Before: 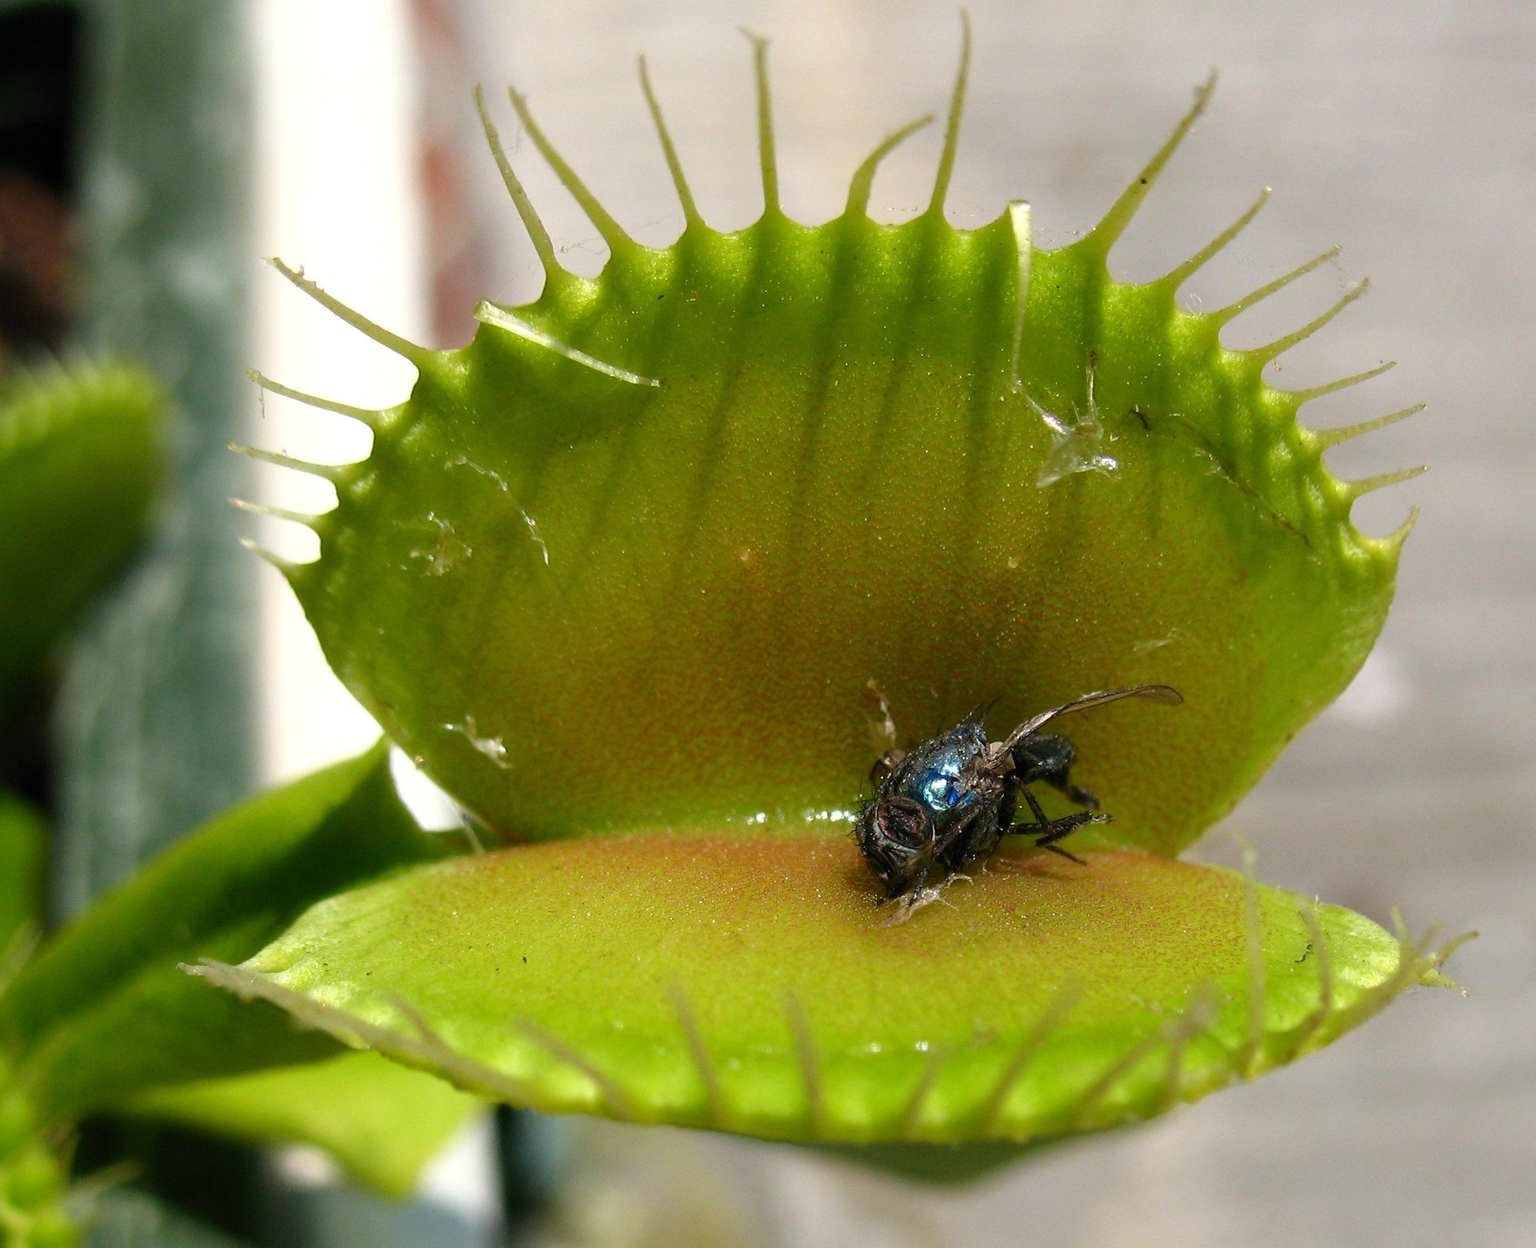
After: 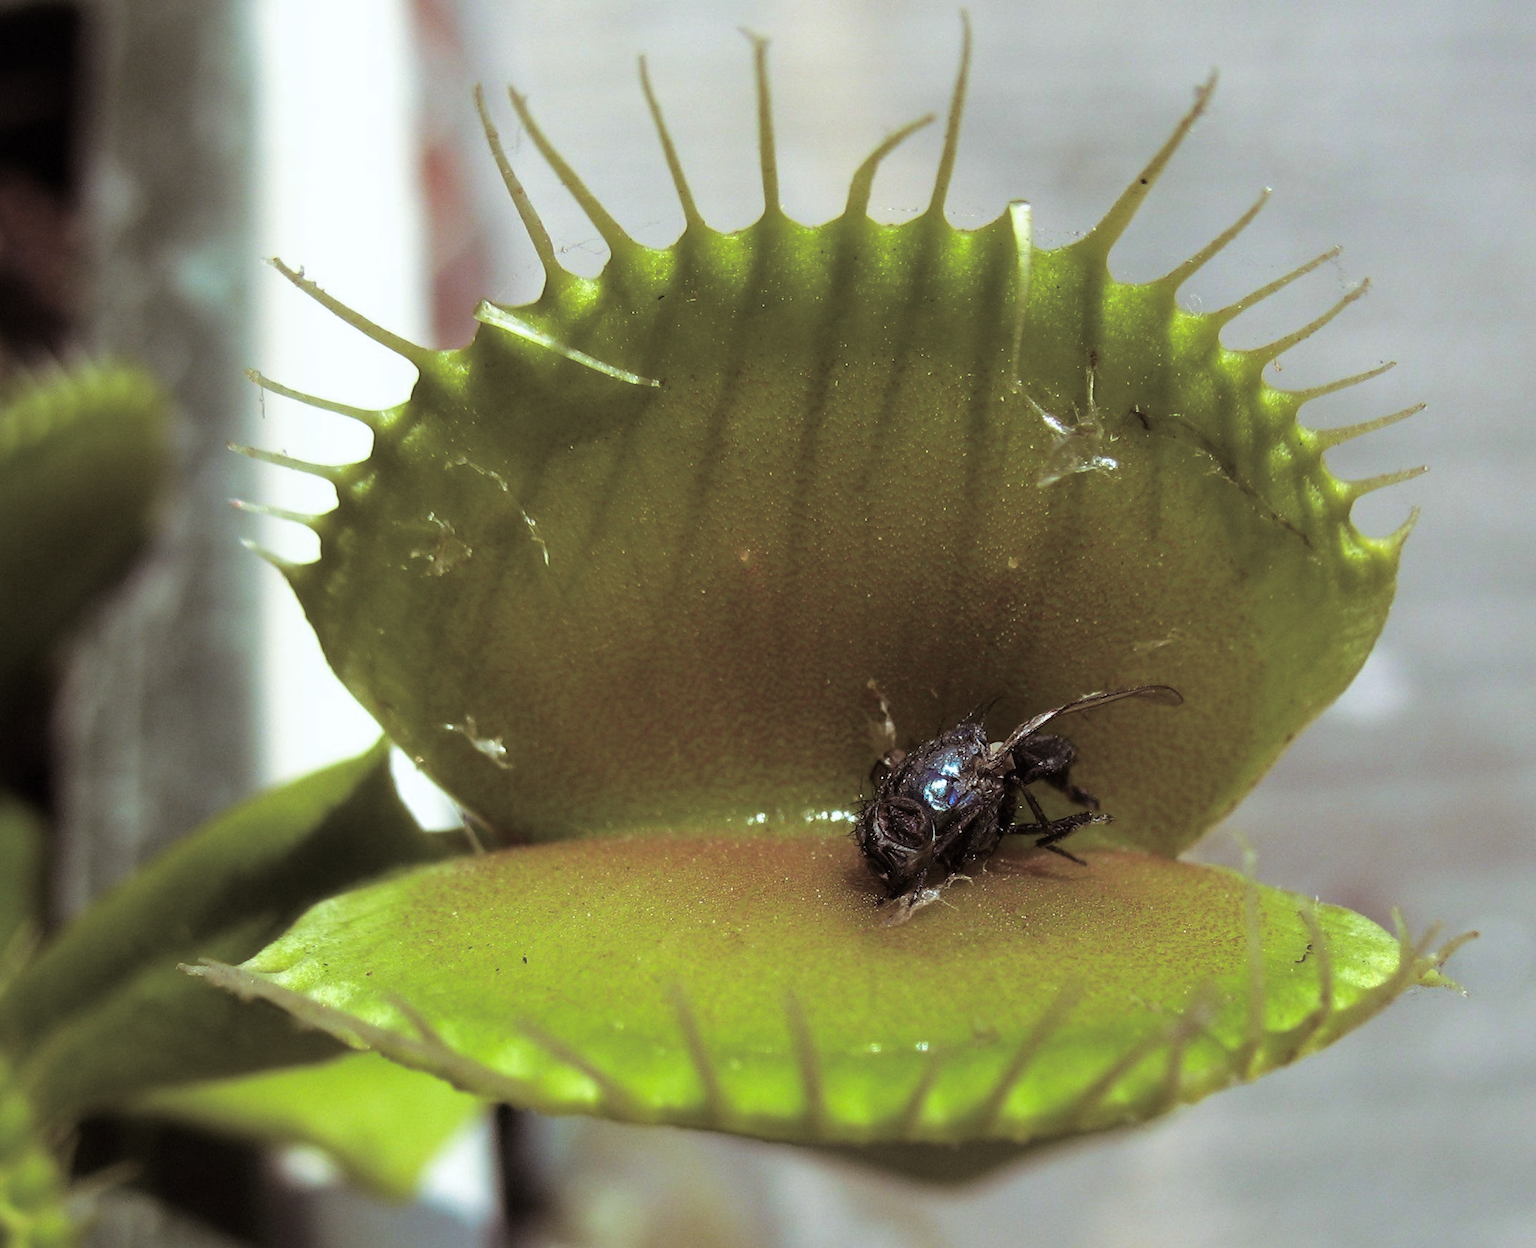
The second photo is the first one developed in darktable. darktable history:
white balance: red 0.925, blue 1.046
split-toning: shadows › saturation 0.24, highlights › hue 54°, highlights › saturation 0.24
